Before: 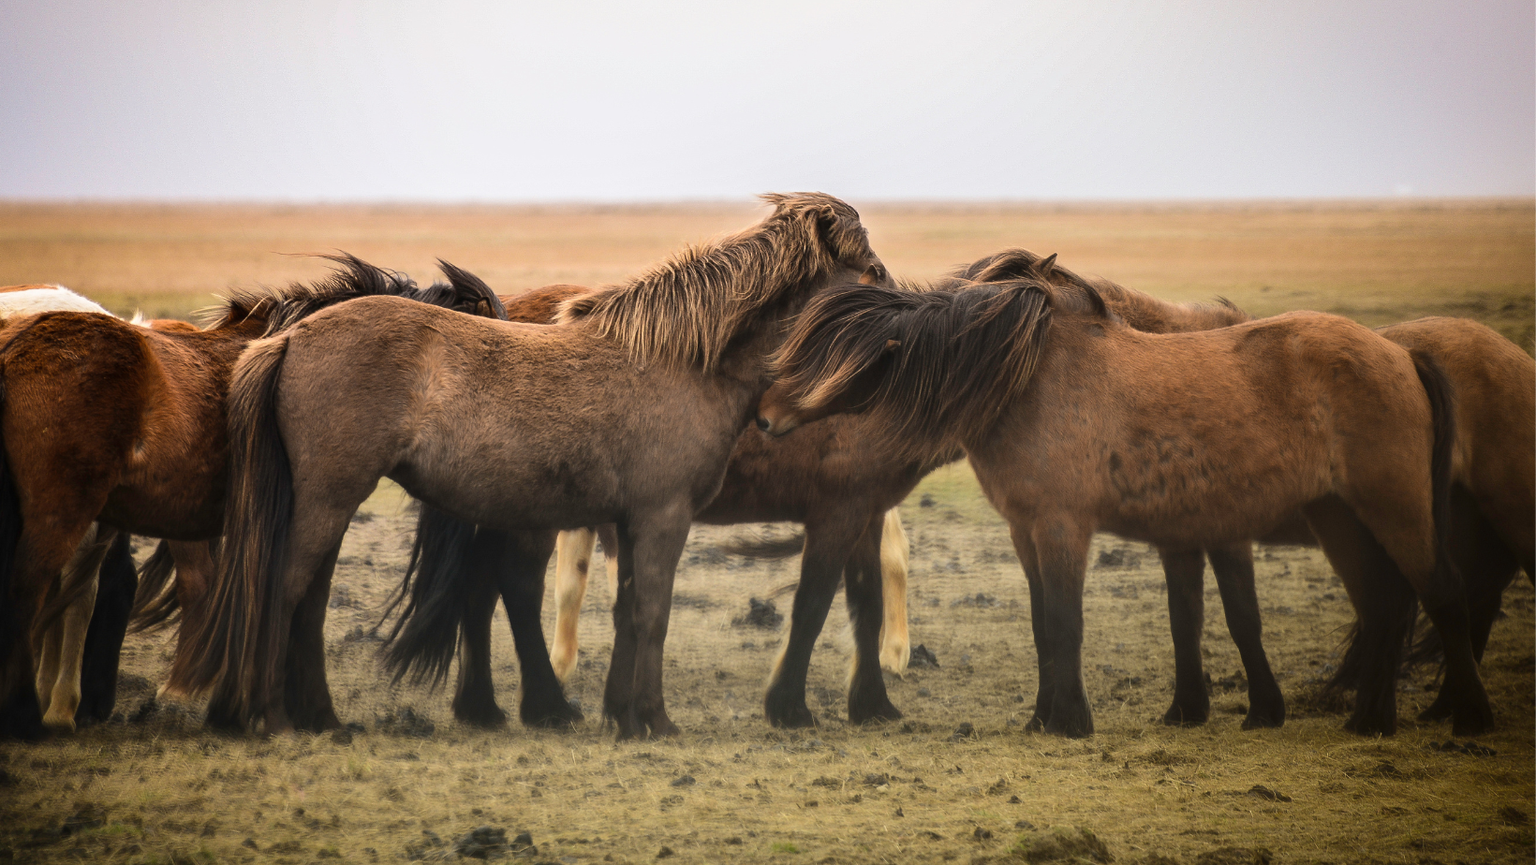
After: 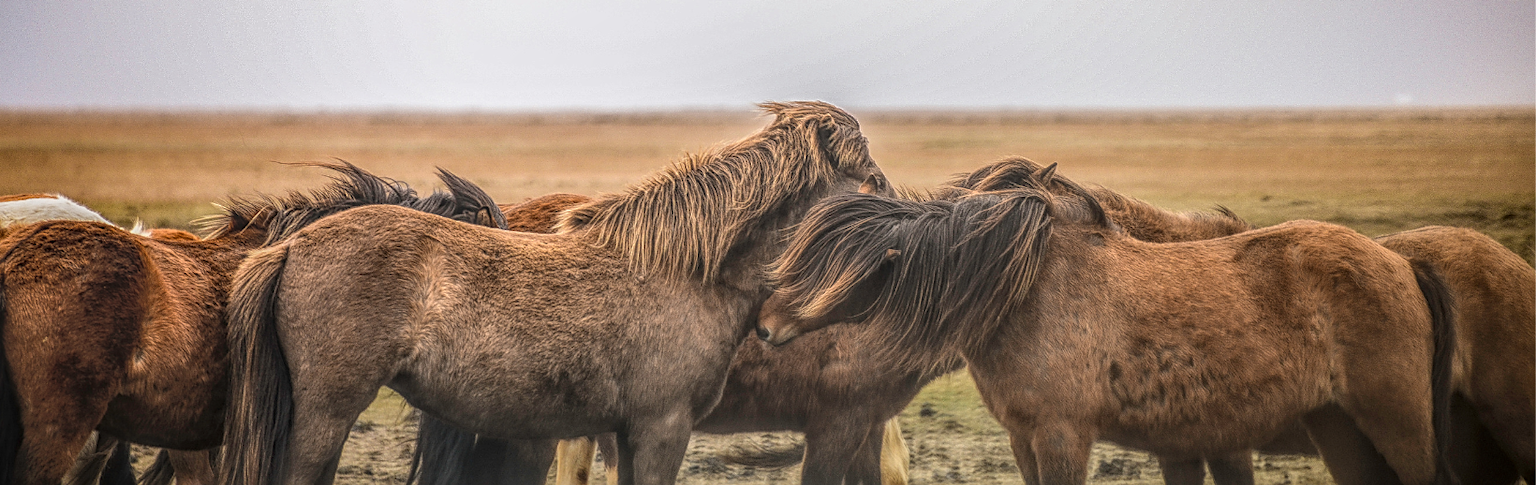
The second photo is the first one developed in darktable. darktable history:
crop and rotate: top 10.605%, bottom 33.274%
local contrast: highlights 0%, shadows 0%, detail 200%, midtone range 0.25
tone equalizer: on, module defaults
sharpen: on, module defaults
